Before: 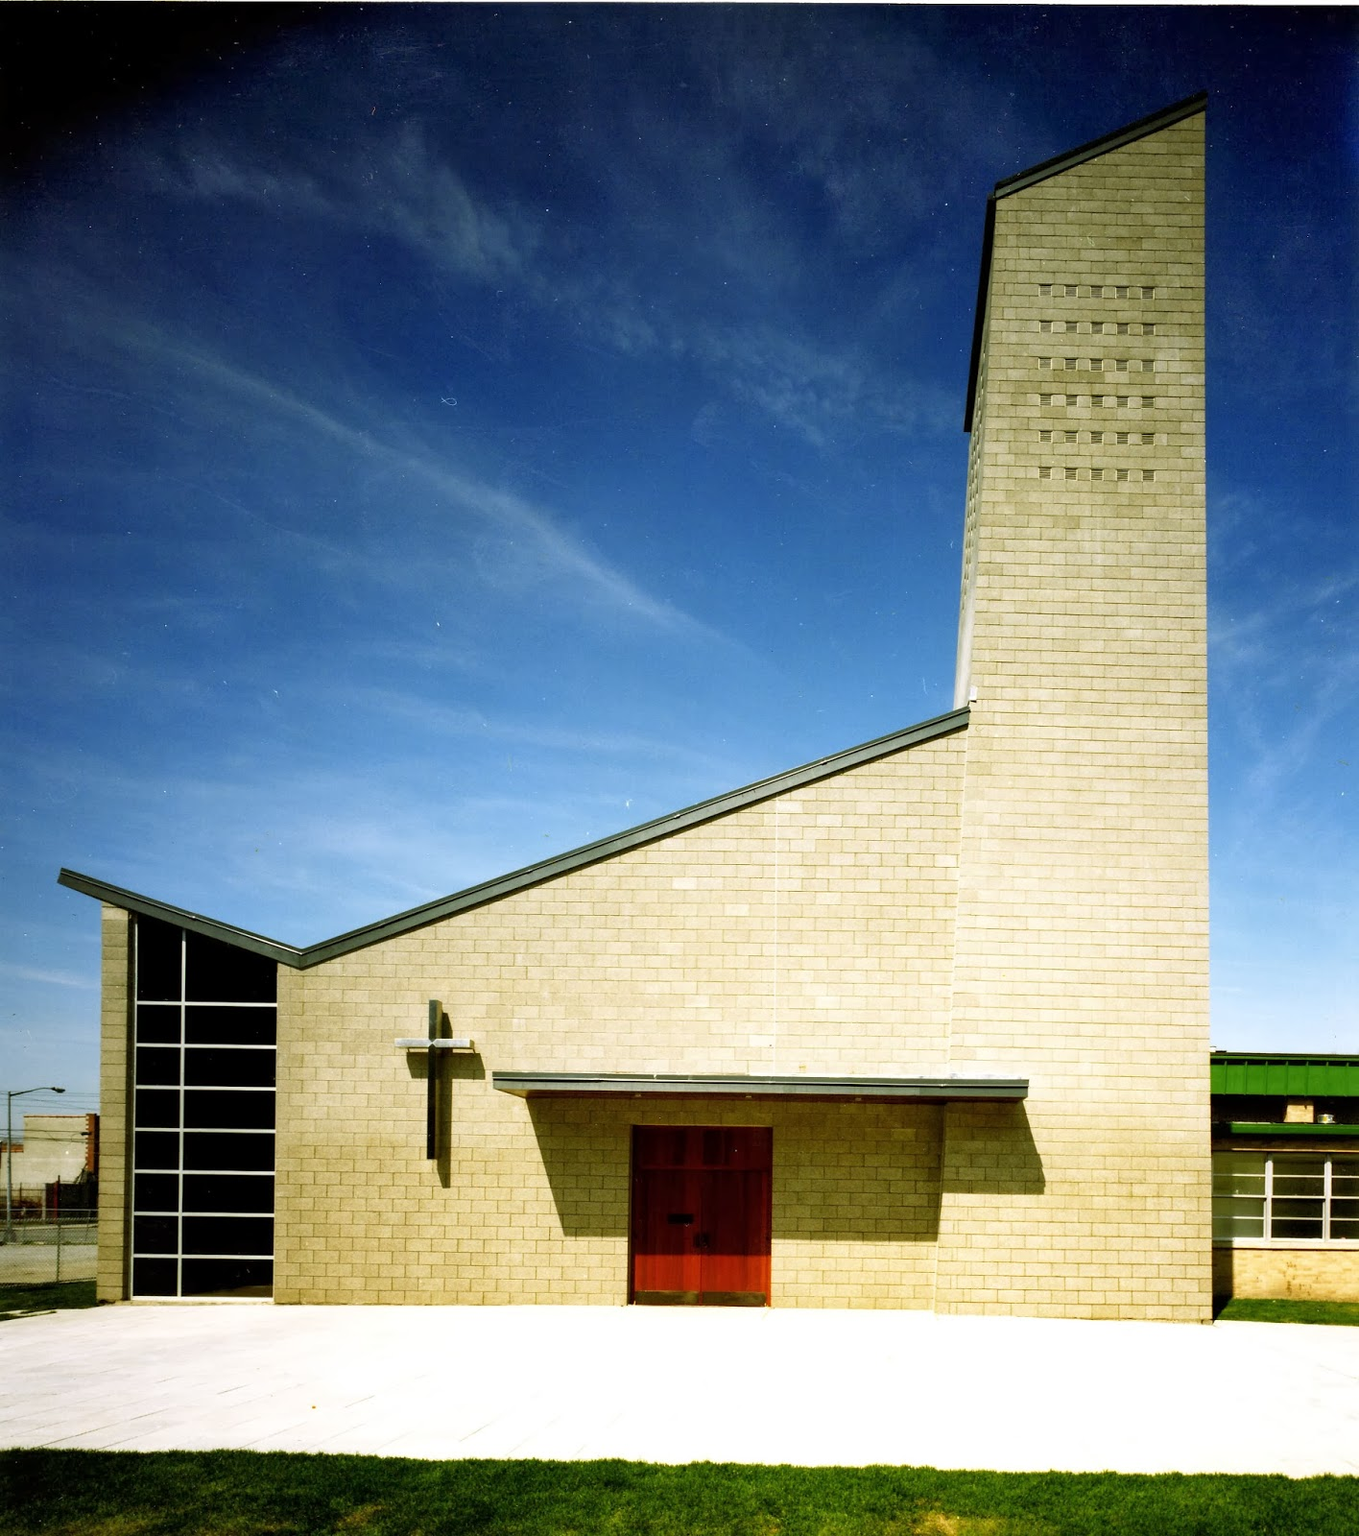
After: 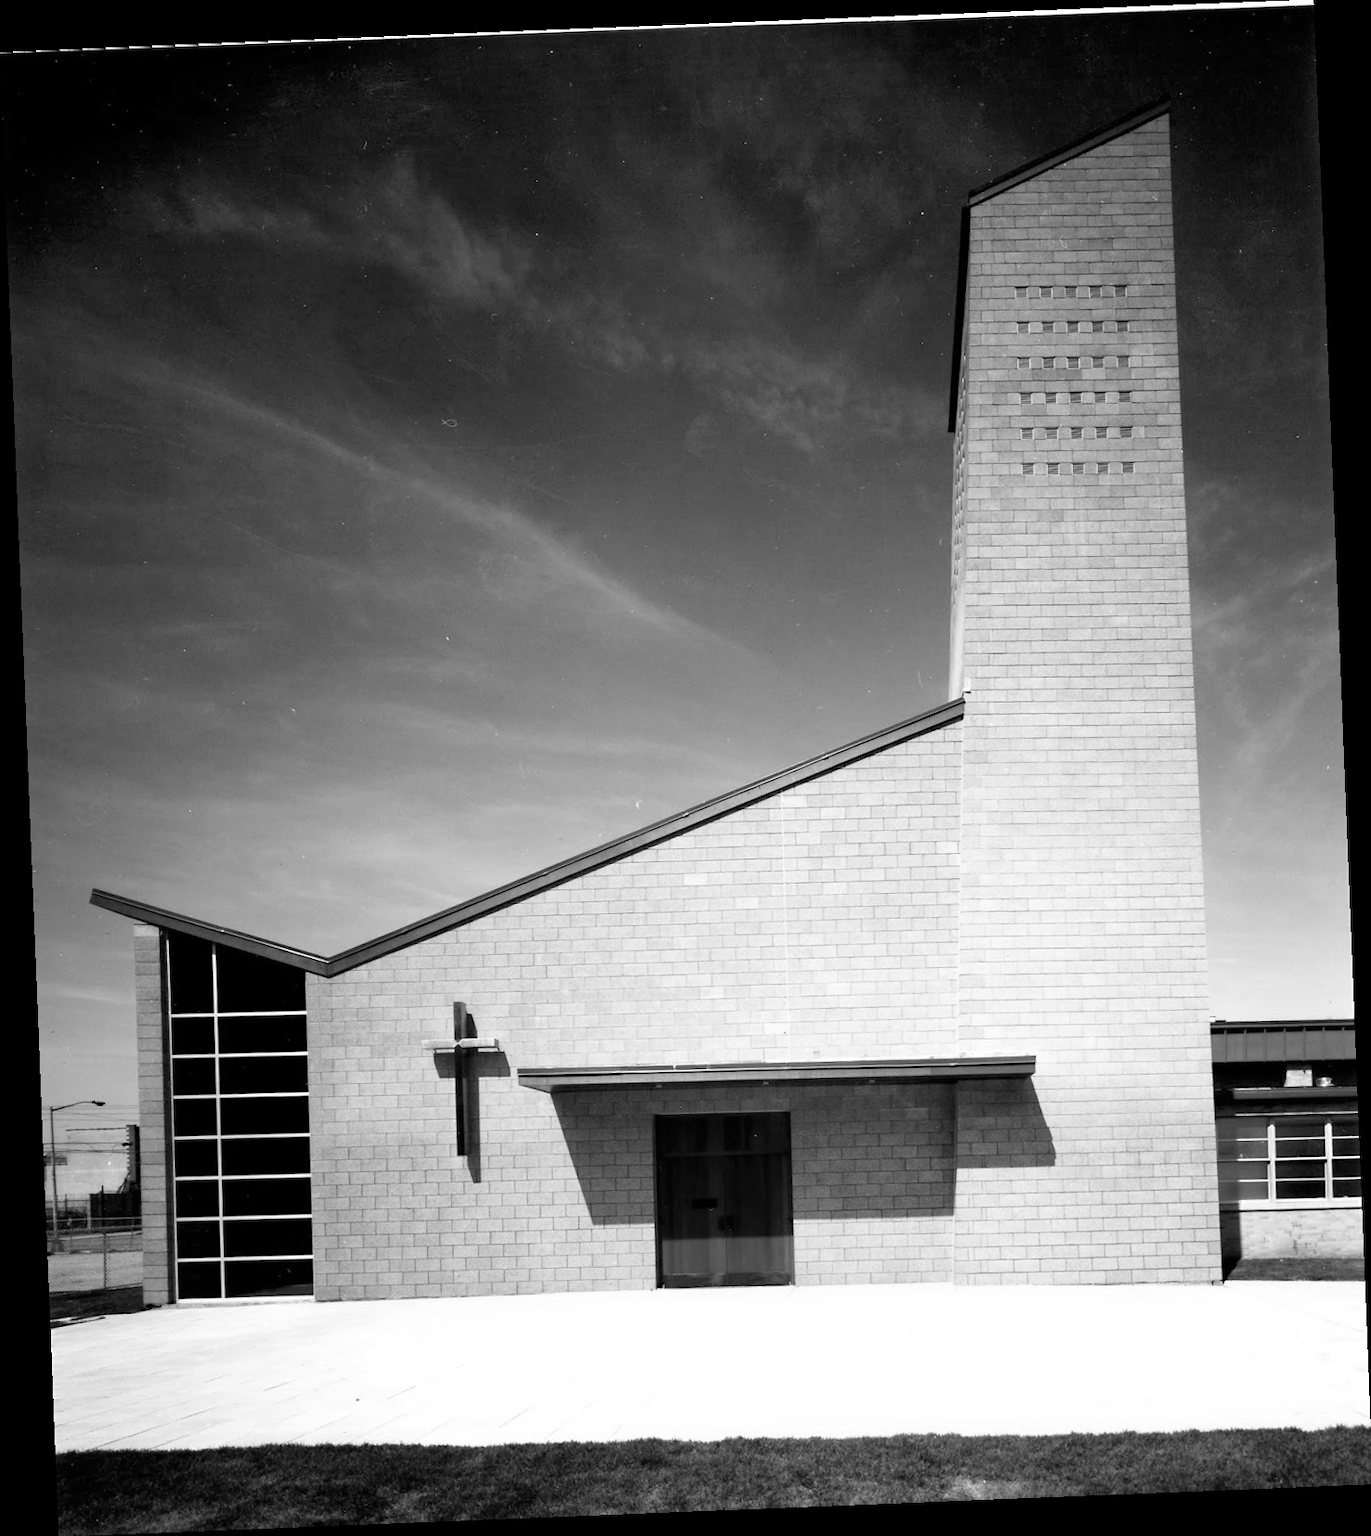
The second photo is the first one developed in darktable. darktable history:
monochrome: on, module defaults
rotate and perspective: rotation -2.29°, automatic cropping off
sharpen: radius 5.325, amount 0.312, threshold 26.433
color balance rgb: linear chroma grading › global chroma 15%, perceptual saturation grading › global saturation 30%
